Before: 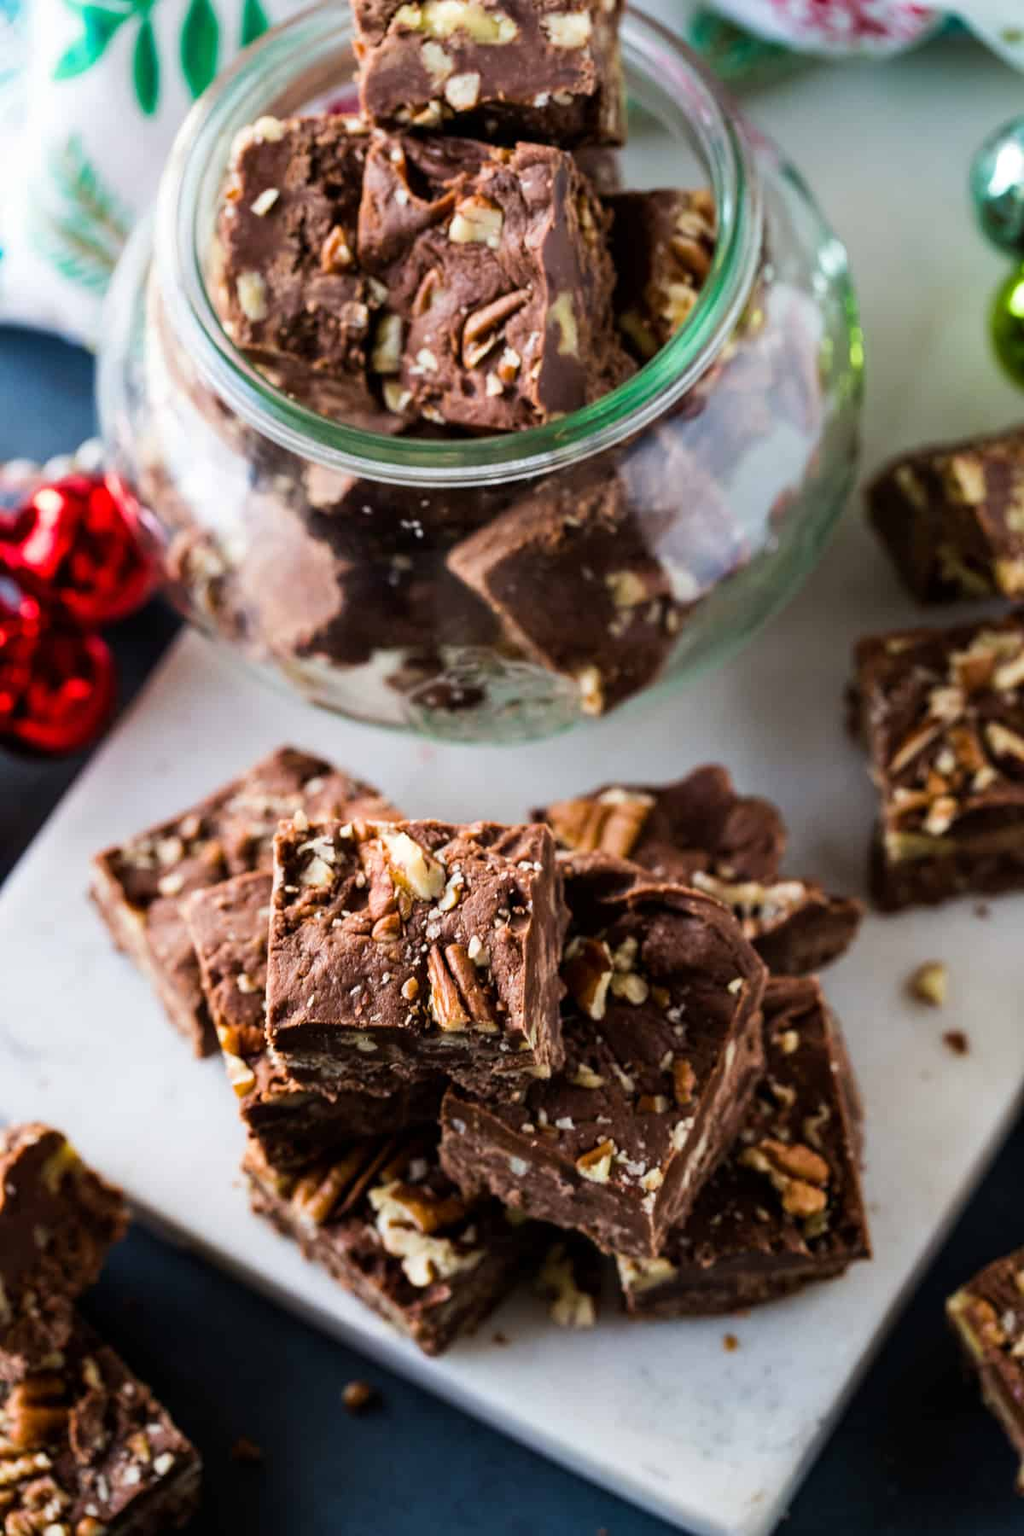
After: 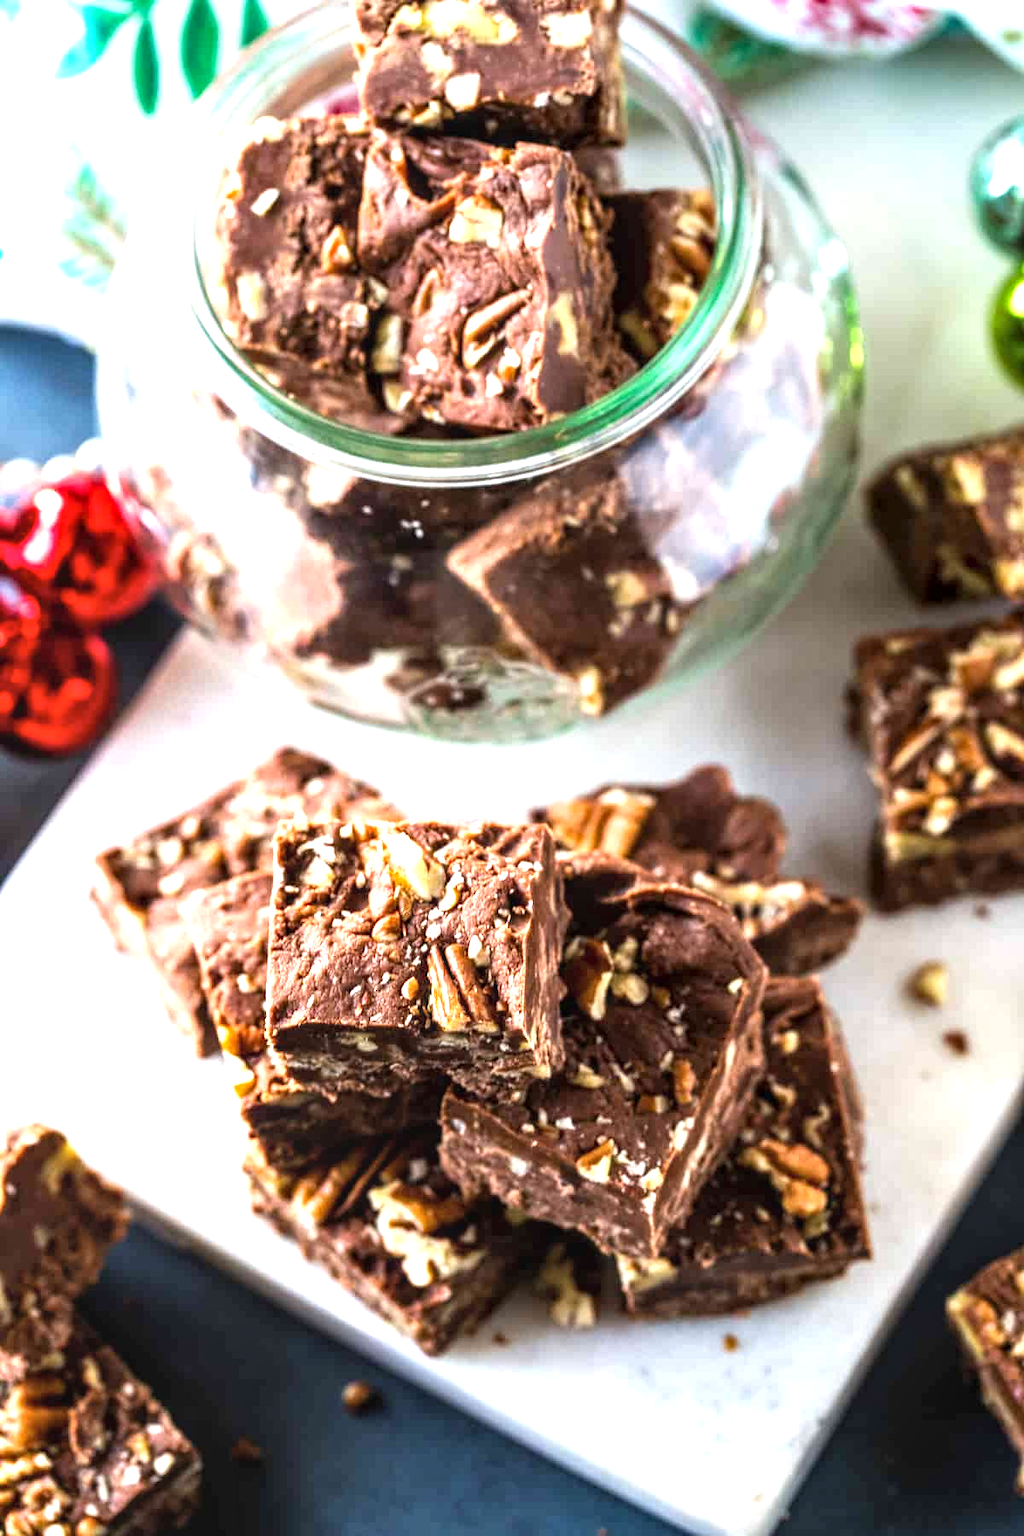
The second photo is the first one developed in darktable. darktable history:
exposure: exposure 1.204 EV, compensate highlight preservation false
local contrast: on, module defaults
